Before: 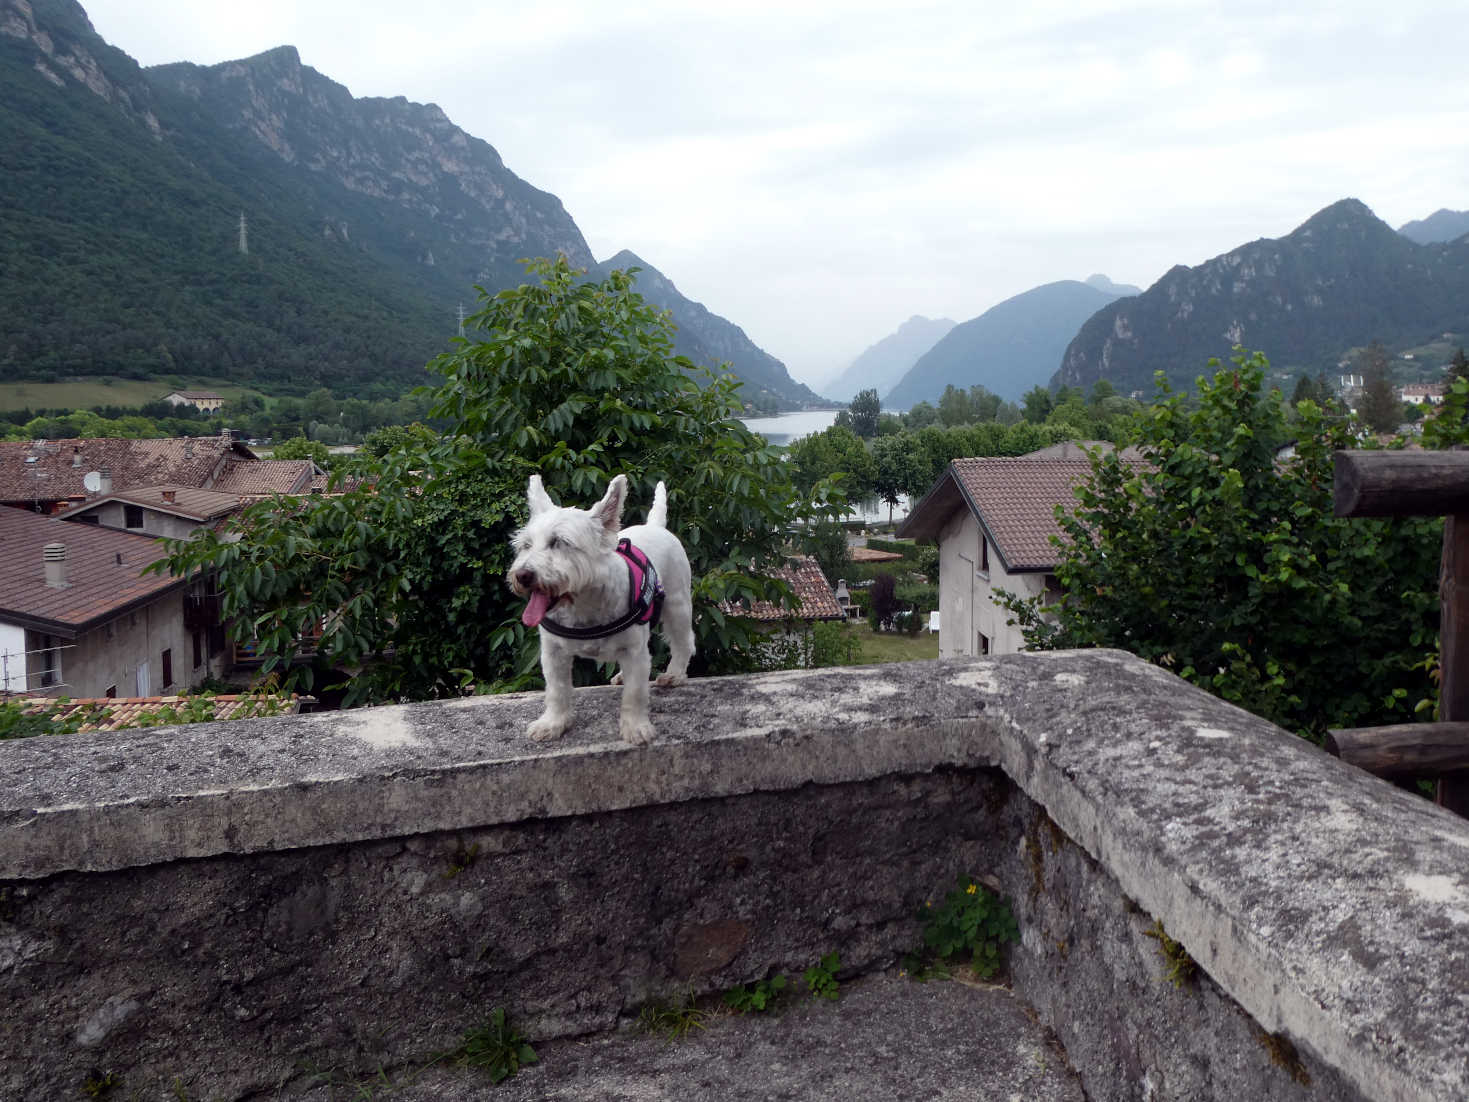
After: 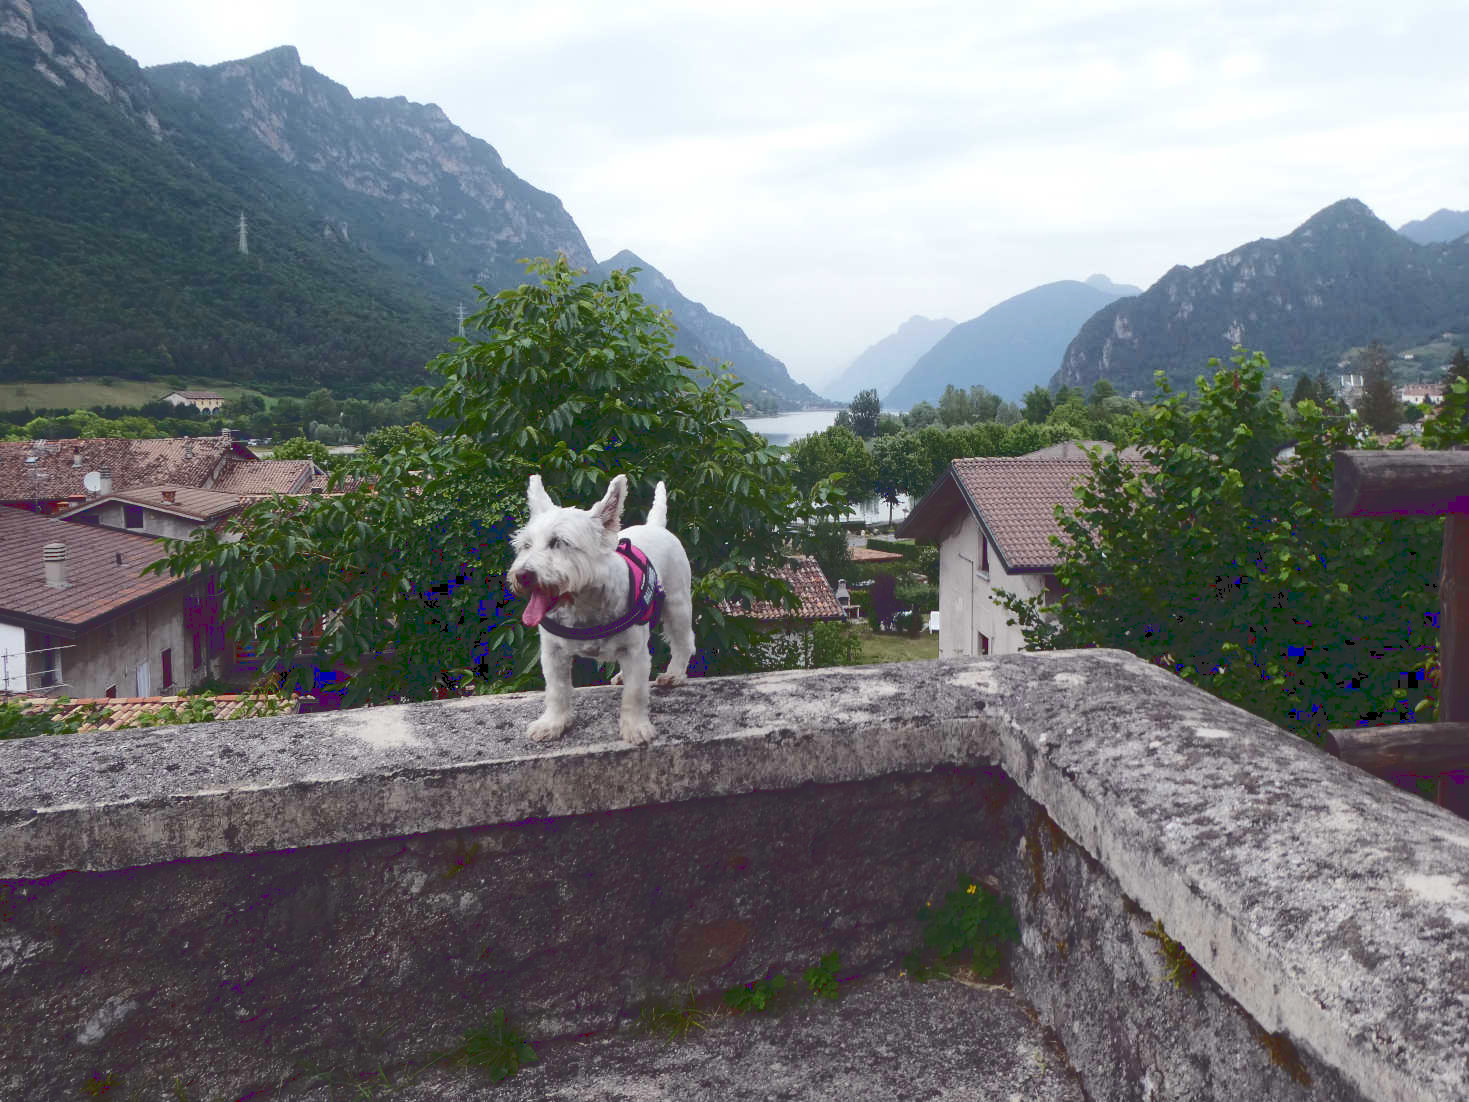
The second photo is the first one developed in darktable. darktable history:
base curve: curves: ch0 [(0, 0.024) (0.055, 0.065) (0.121, 0.166) (0.236, 0.319) (0.693, 0.726) (1, 1)]
